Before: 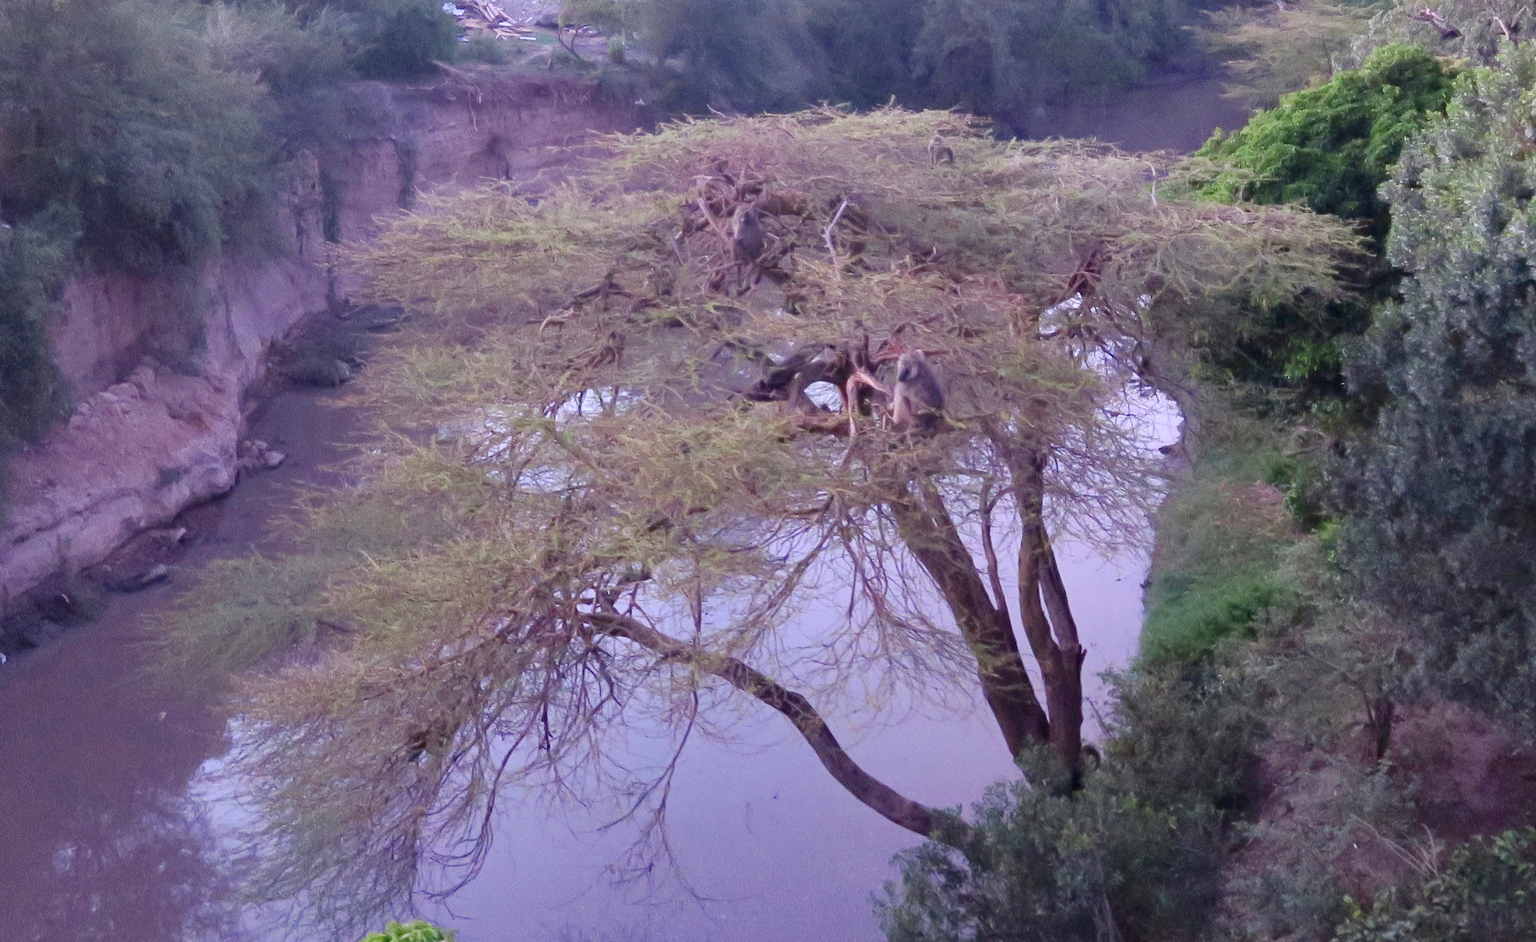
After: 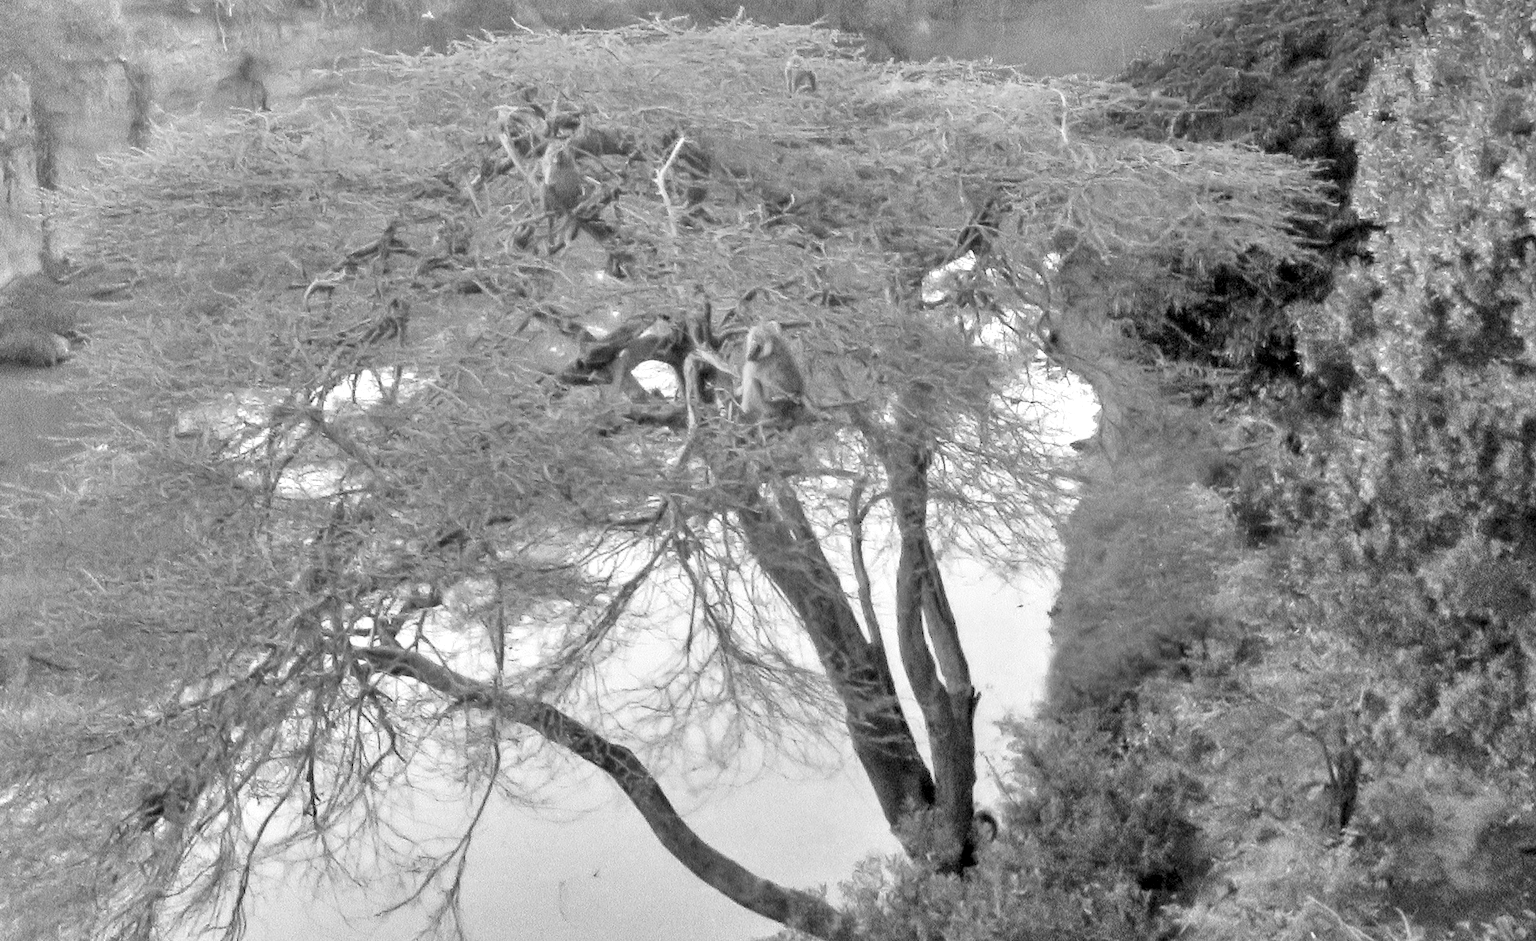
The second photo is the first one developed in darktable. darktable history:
shadows and highlights: soften with gaussian
filmic rgb: black relative exposure -7.75 EV, white relative exposure 4.4 EV, threshold 3 EV, hardness 3.76, latitude 50%, contrast 1.1, color science v5 (2021), contrast in shadows safe, contrast in highlights safe, enable highlight reconstruction true
color zones: curves: ch0 [(0.287, 0.048) (0.493, 0.484) (0.737, 0.816)]; ch1 [(0, 0) (0.143, 0) (0.286, 0) (0.429, 0) (0.571, 0) (0.714, 0) (0.857, 0)]
crop: left 19.159%, top 9.58%, bottom 9.58%
white balance: emerald 1
local contrast: on, module defaults
tone equalizer: -7 EV 0.15 EV, -6 EV 0.6 EV, -5 EV 1.15 EV, -4 EV 1.33 EV, -3 EV 1.15 EV, -2 EV 0.6 EV, -1 EV 0.15 EV, mask exposure compensation -0.5 EV
